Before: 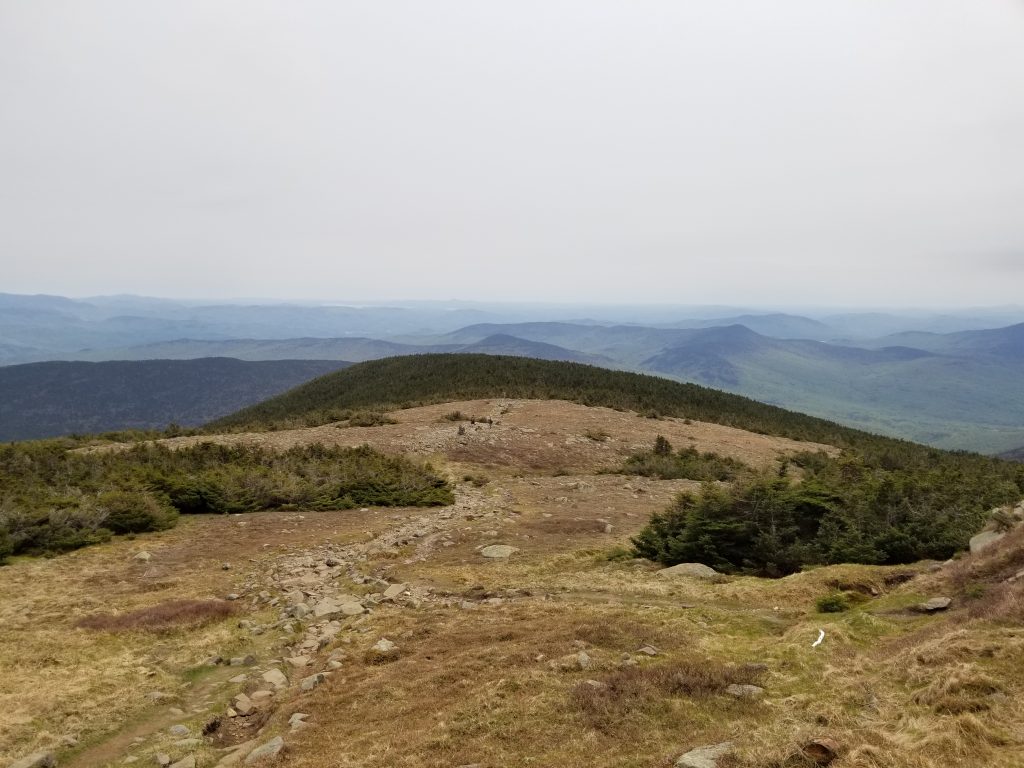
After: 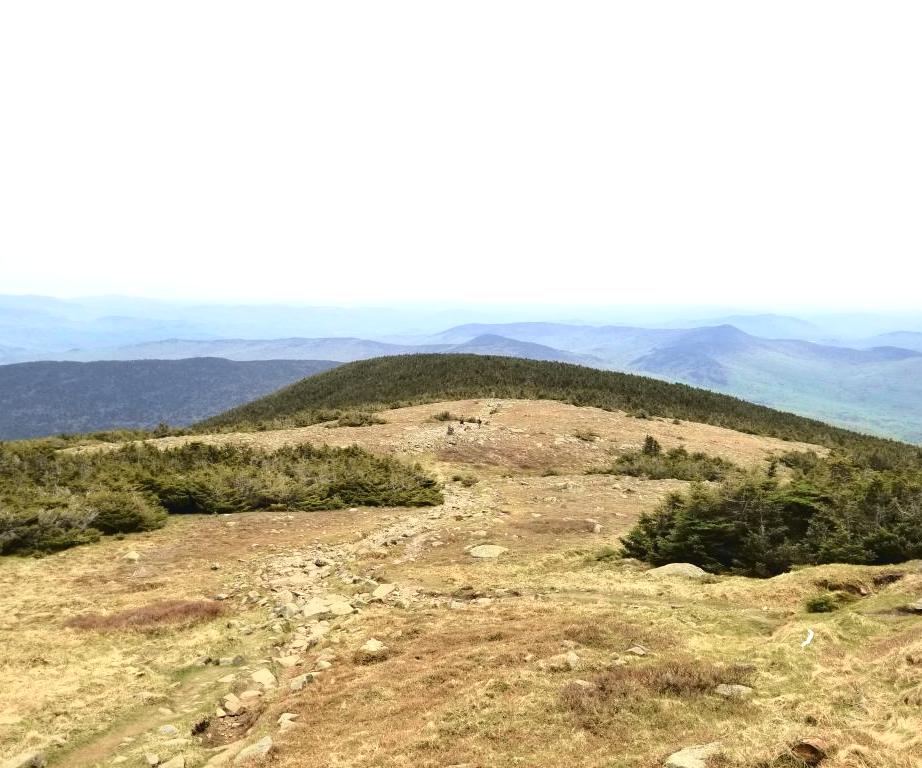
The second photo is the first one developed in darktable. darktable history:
exposure: black level correction 0, exposure 1 EV, compensate exposure bias true, compensate highlight preservation false
crop and rotate: left 1.088%, right 8.807%
tone curve: curves: ch0 [(0, 0.039) (0.104, 0.103) (0.273, 0.267) (0.448, 0.487) (0.704, 0.761) (0.886, 0.922) (0.994, 0.971)]; ch1 [(0, 0) (0.335, 0.298) (0.446, 0.413) (0.485, 0.487) (0.515, 0.503) (0.566, 0.563) (0.641, 0.655) (1, 1)]; ch2 [(0, 0) (0.314, 0.301) (0.421, 0.411) (0.502, 0.494) (0.528, 0.54) (0.557, 0.559) (0.612, 0.62) (0.722, 0.686) (1, 1)], color space Lab, independent channels, preserve colors none
